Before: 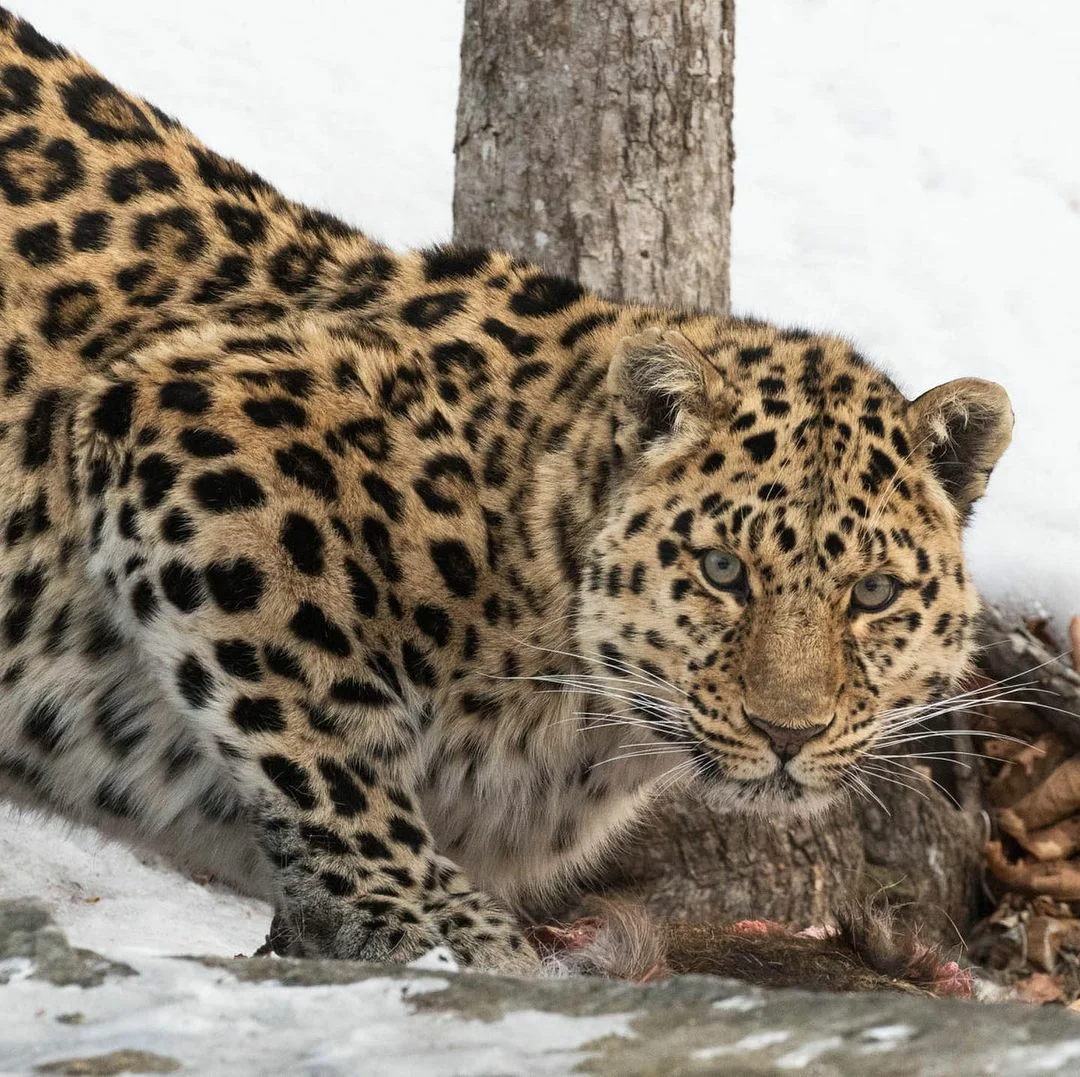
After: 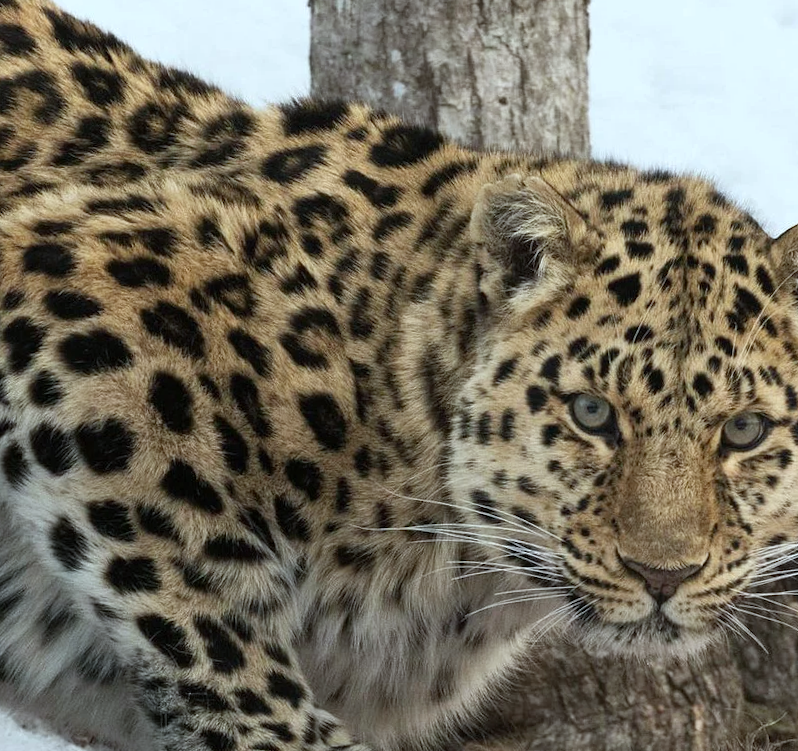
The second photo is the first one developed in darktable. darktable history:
crop and rotate: left 11.831%, top 11.346%, right 13.429%, bottom 13.899%
white balance: red 0.925, blue 1.046
tone equalizer: on, module defaults
rotate and perspective: rotation -2°, crop left 0.022, crop right 0.978, crop top 0.049, crop bottom 0.951
